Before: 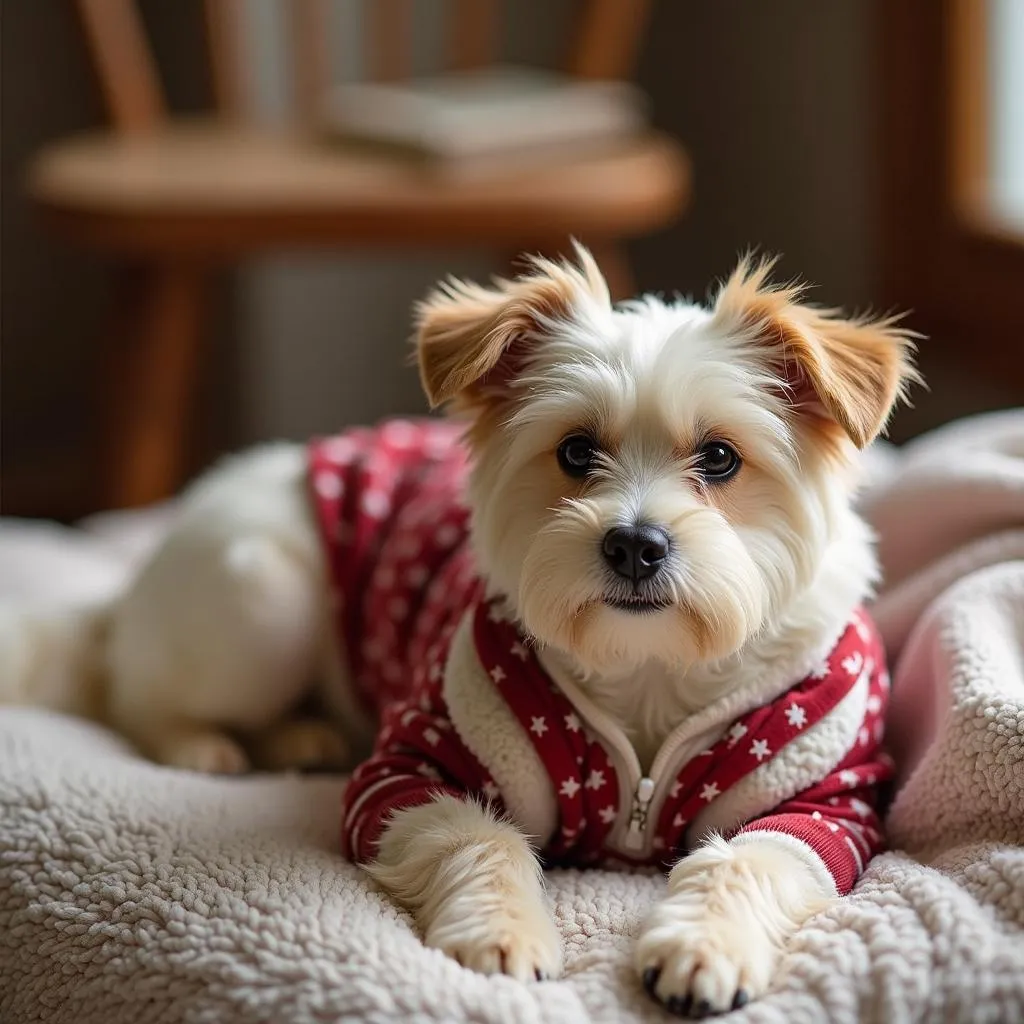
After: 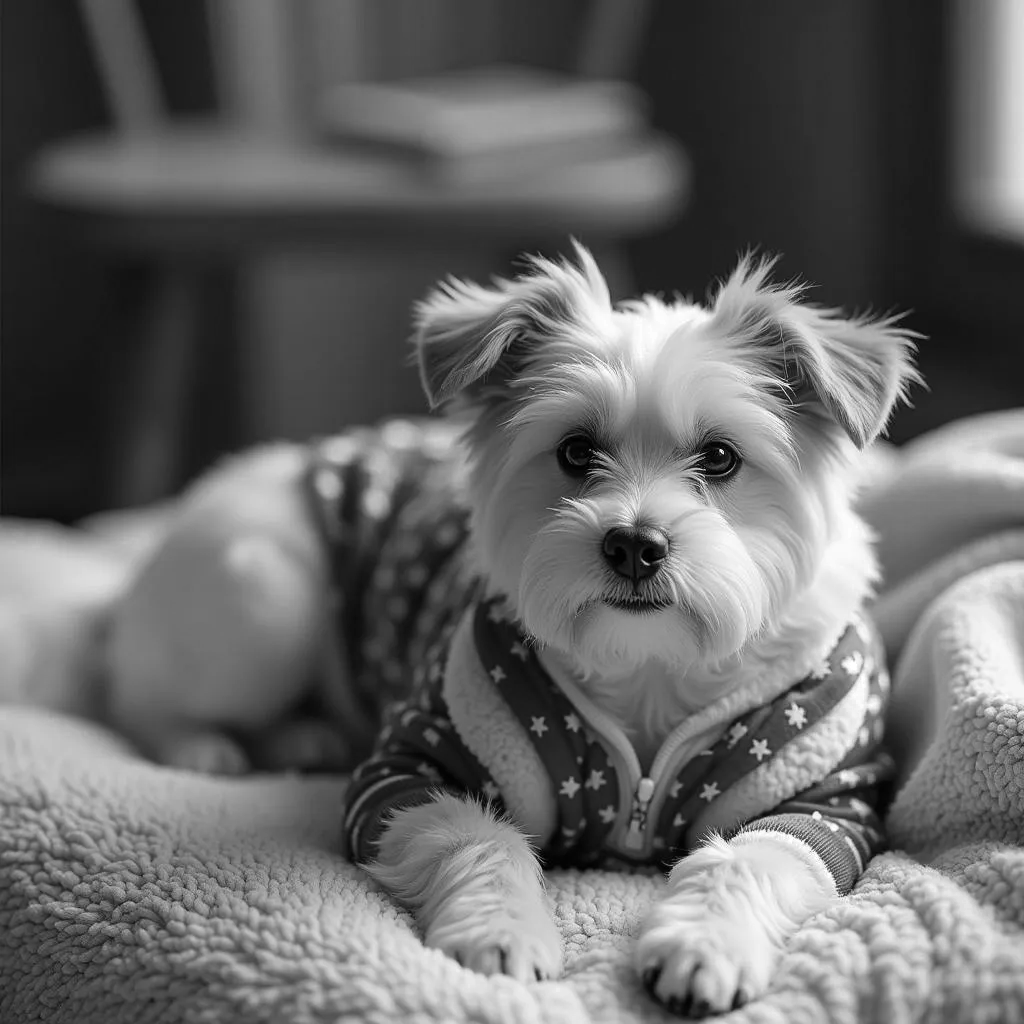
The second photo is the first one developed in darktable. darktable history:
color zones: curves: ch0 [(0, 0.613) (0.01, 0.613) (0.245, 0.448) (0.498, 0.529) (0.642, 0.665) (0.879, 0.777) (0.99, 0.613)]; ch1 [(0, 0) (0.143, 0) (0.286, 0) (0.429, 0) (0.571, 0) (0.714, 0) (0.857, 0)]
